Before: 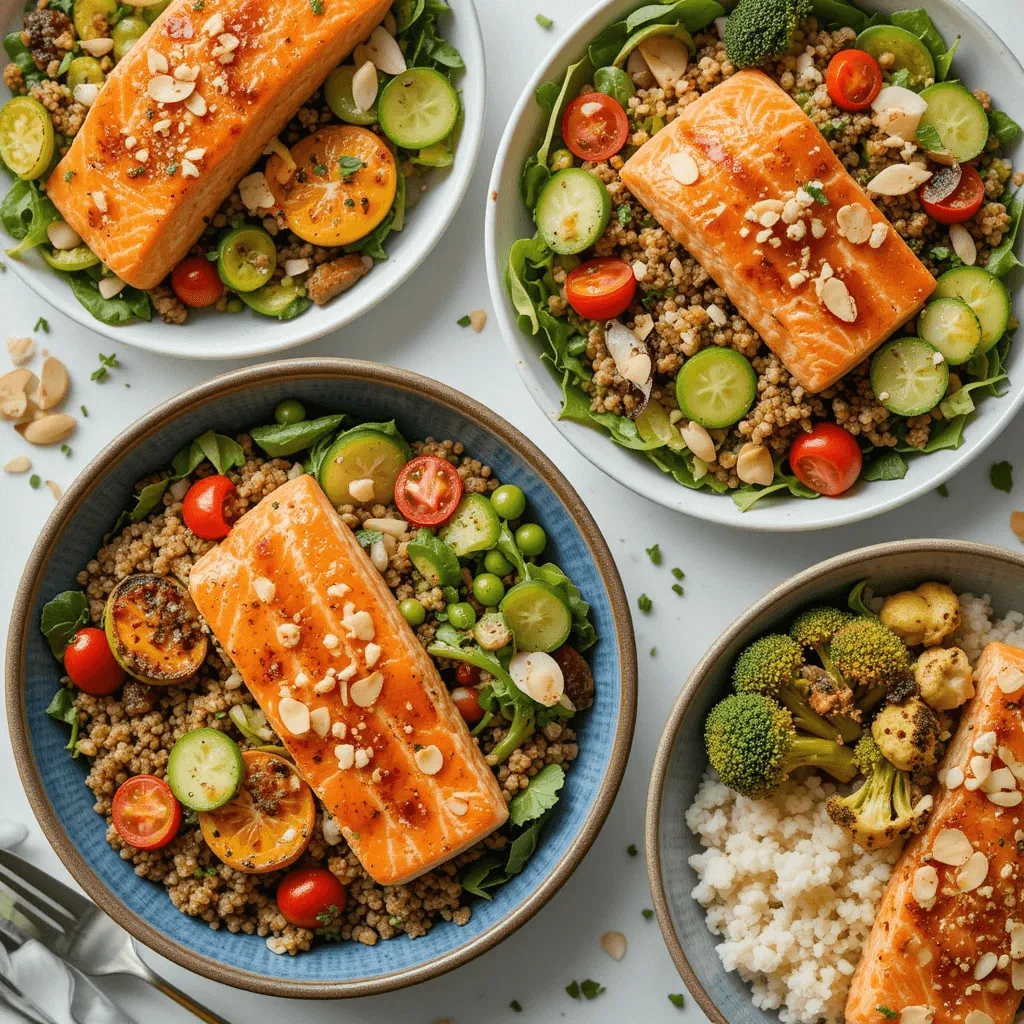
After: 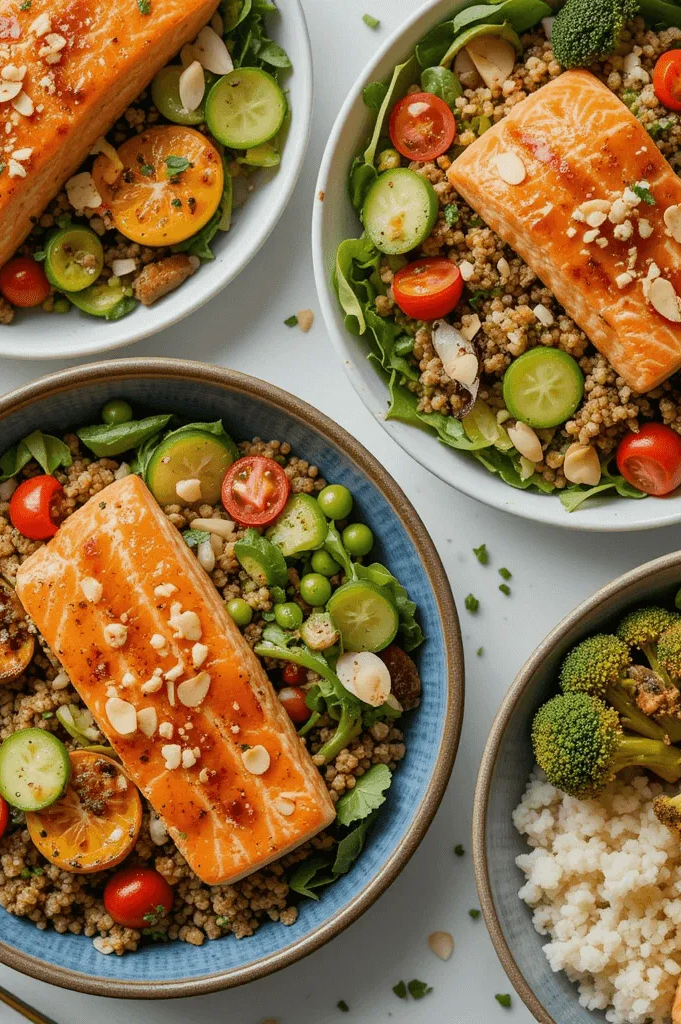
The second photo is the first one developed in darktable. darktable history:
crop: left 16.899%, right 16.556%
exposure: exposure -0.153 EV, compensate highlight preservation false
white balance: emerald 1
